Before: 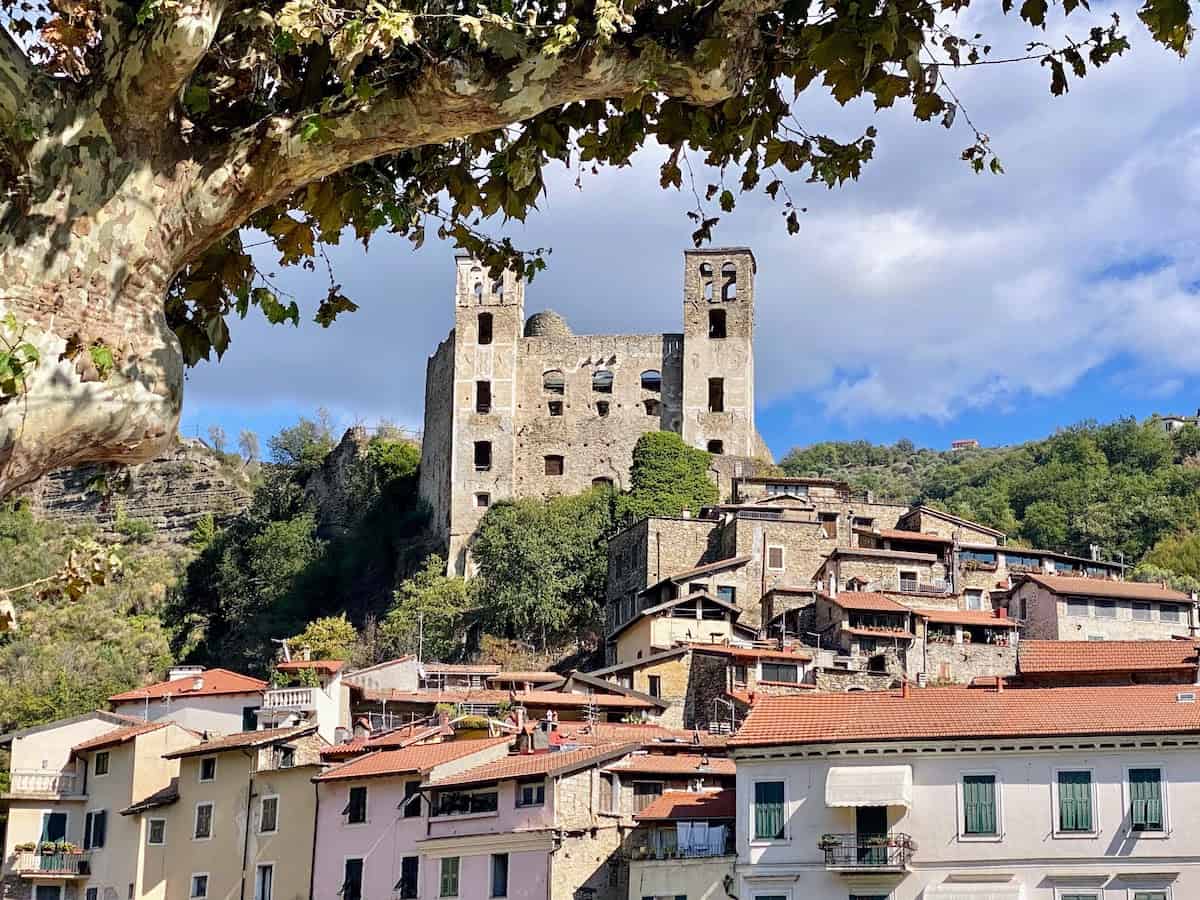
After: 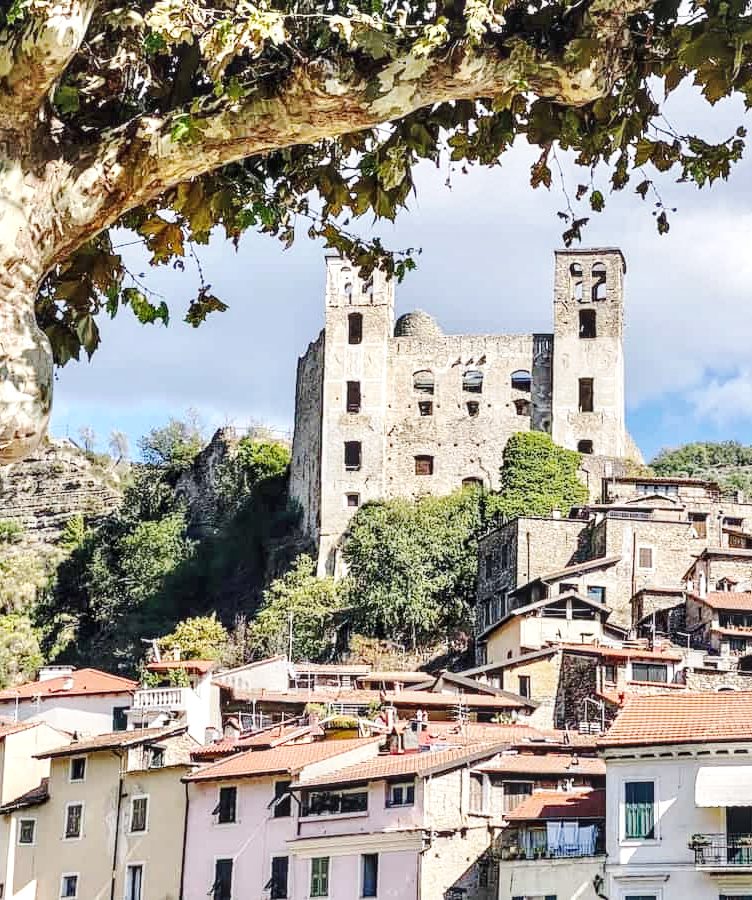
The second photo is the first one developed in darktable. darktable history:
base curve: curves: ch0 [(0, 0.007) (0.028, 0.063) (0.121, 0.311) (0.46, 0.743) (0.859, 0.957) (1, 1)], preserve colors none
crop: left 10.883%, right 26.368%
local contrast: detail 144%
